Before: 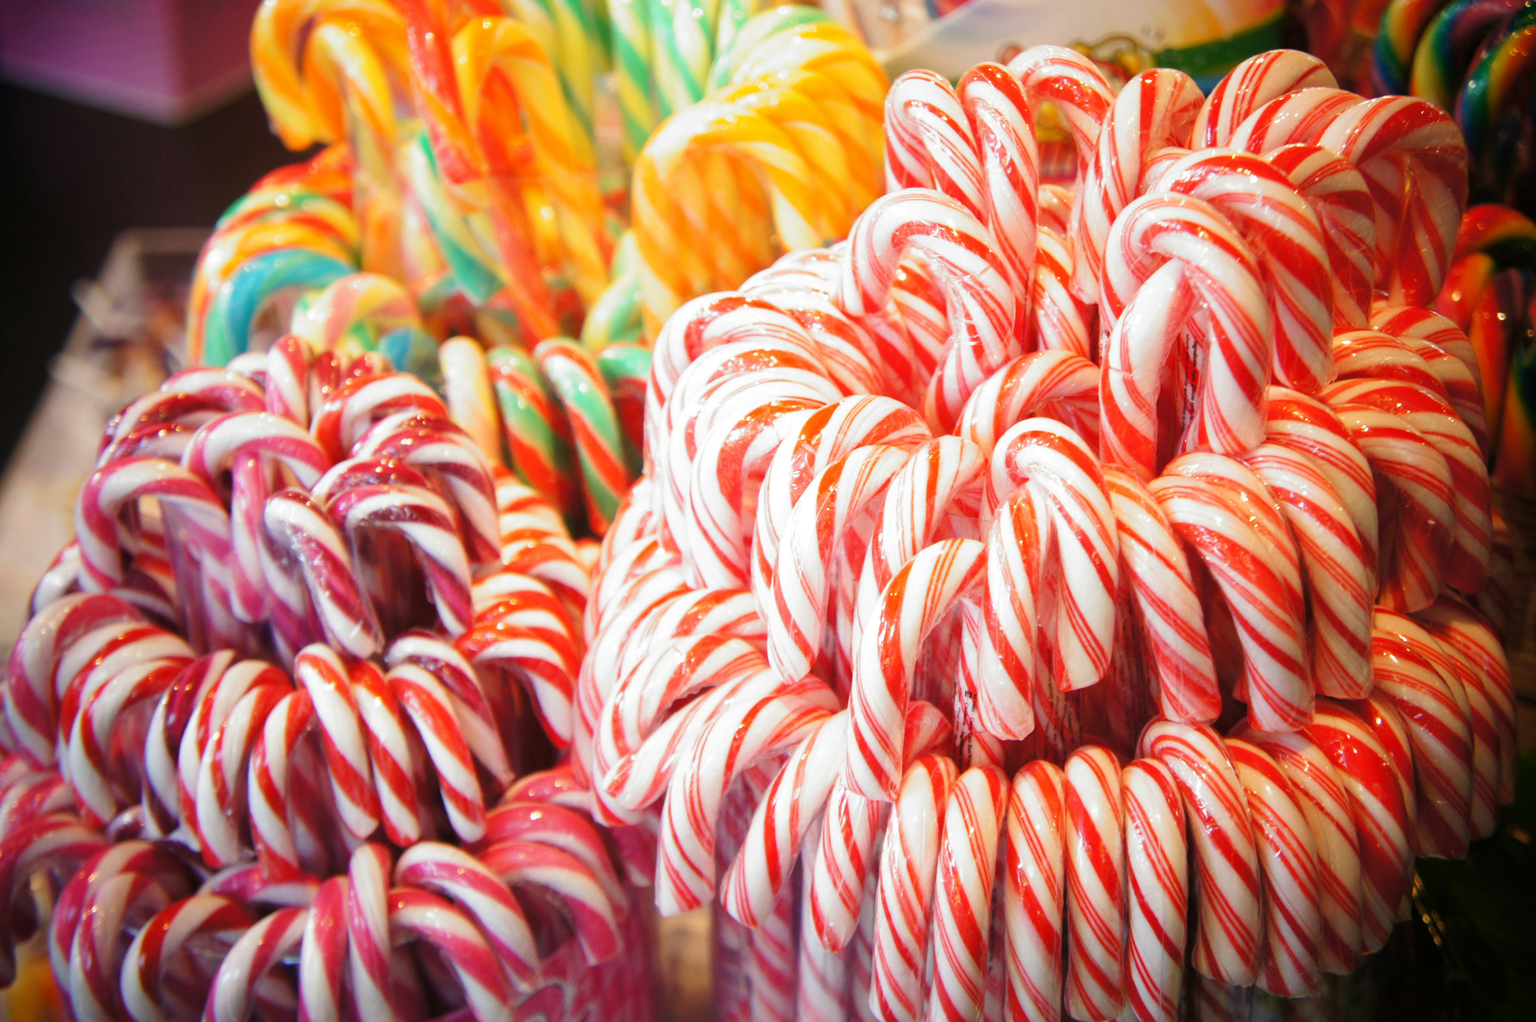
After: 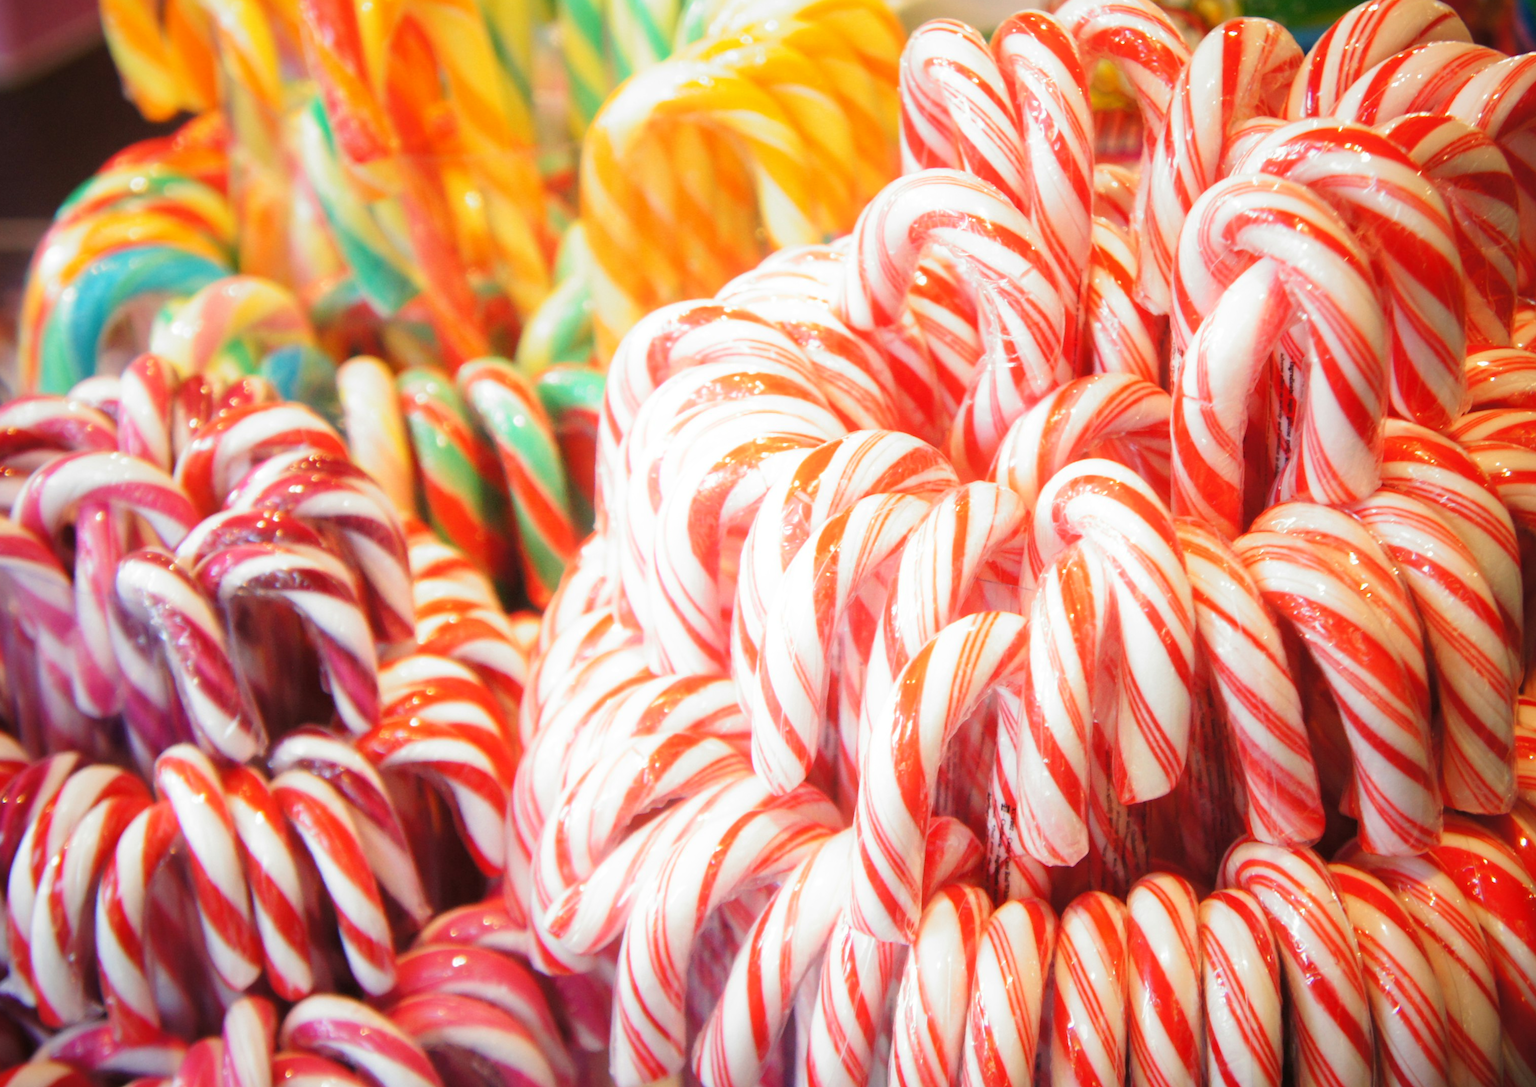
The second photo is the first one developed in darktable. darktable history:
crop: left 11.225%, top 5.381%, right 9.565%, bottom 10.314%
bloom: size 9%, threshold 100%, strength 7%
base curve: preserve colors none
